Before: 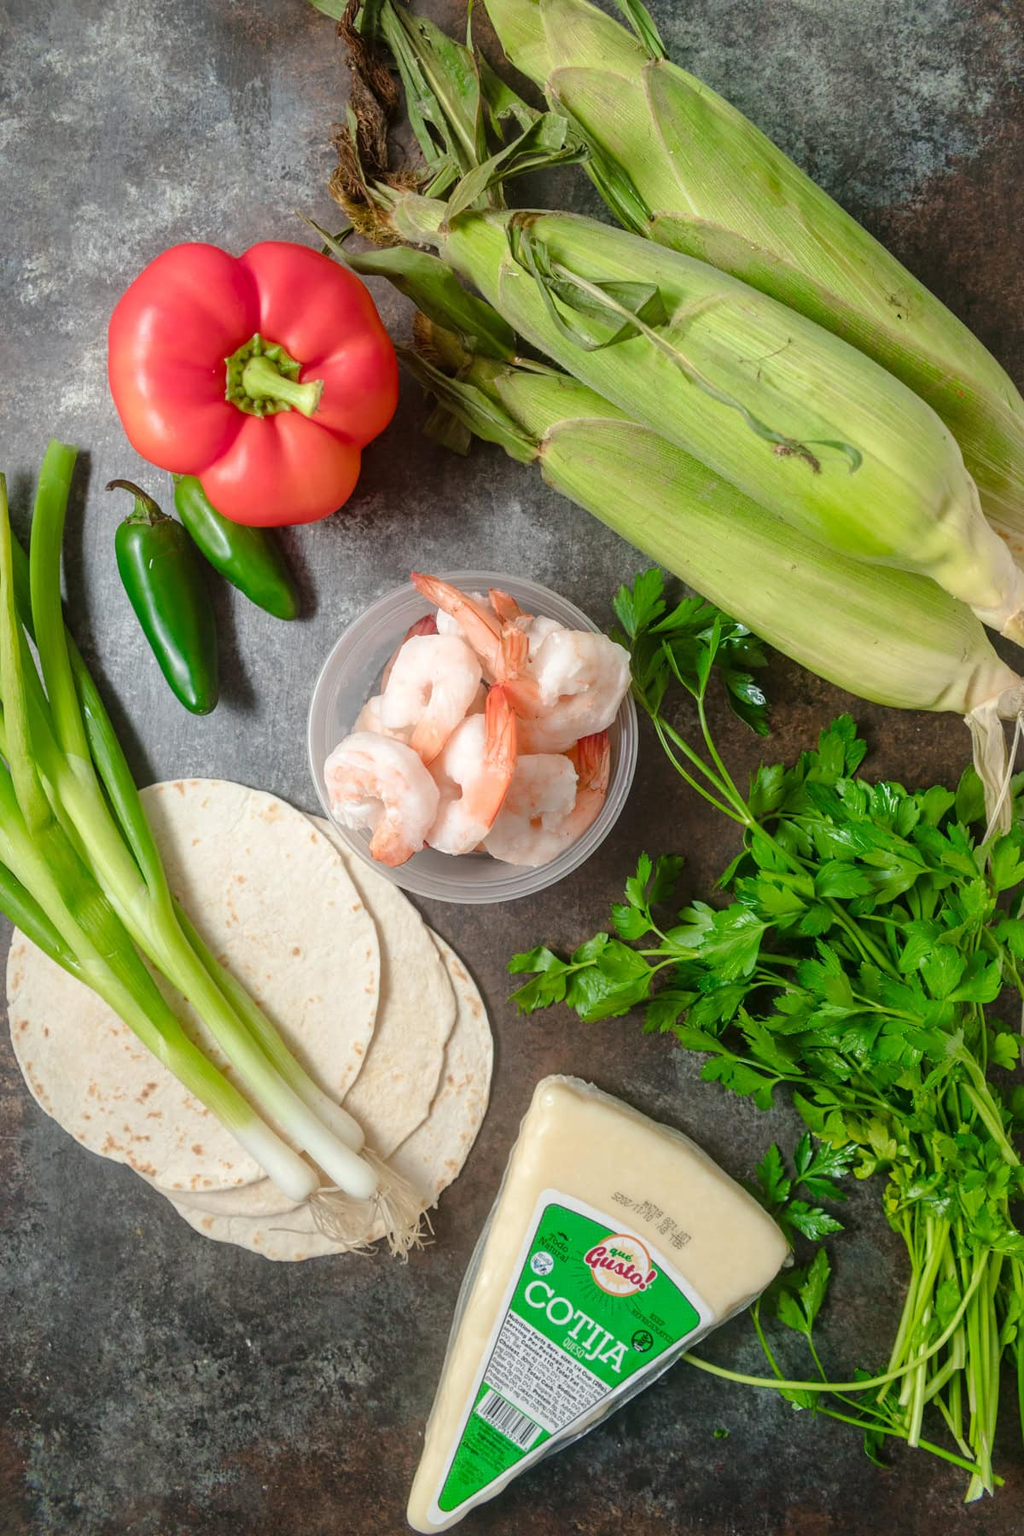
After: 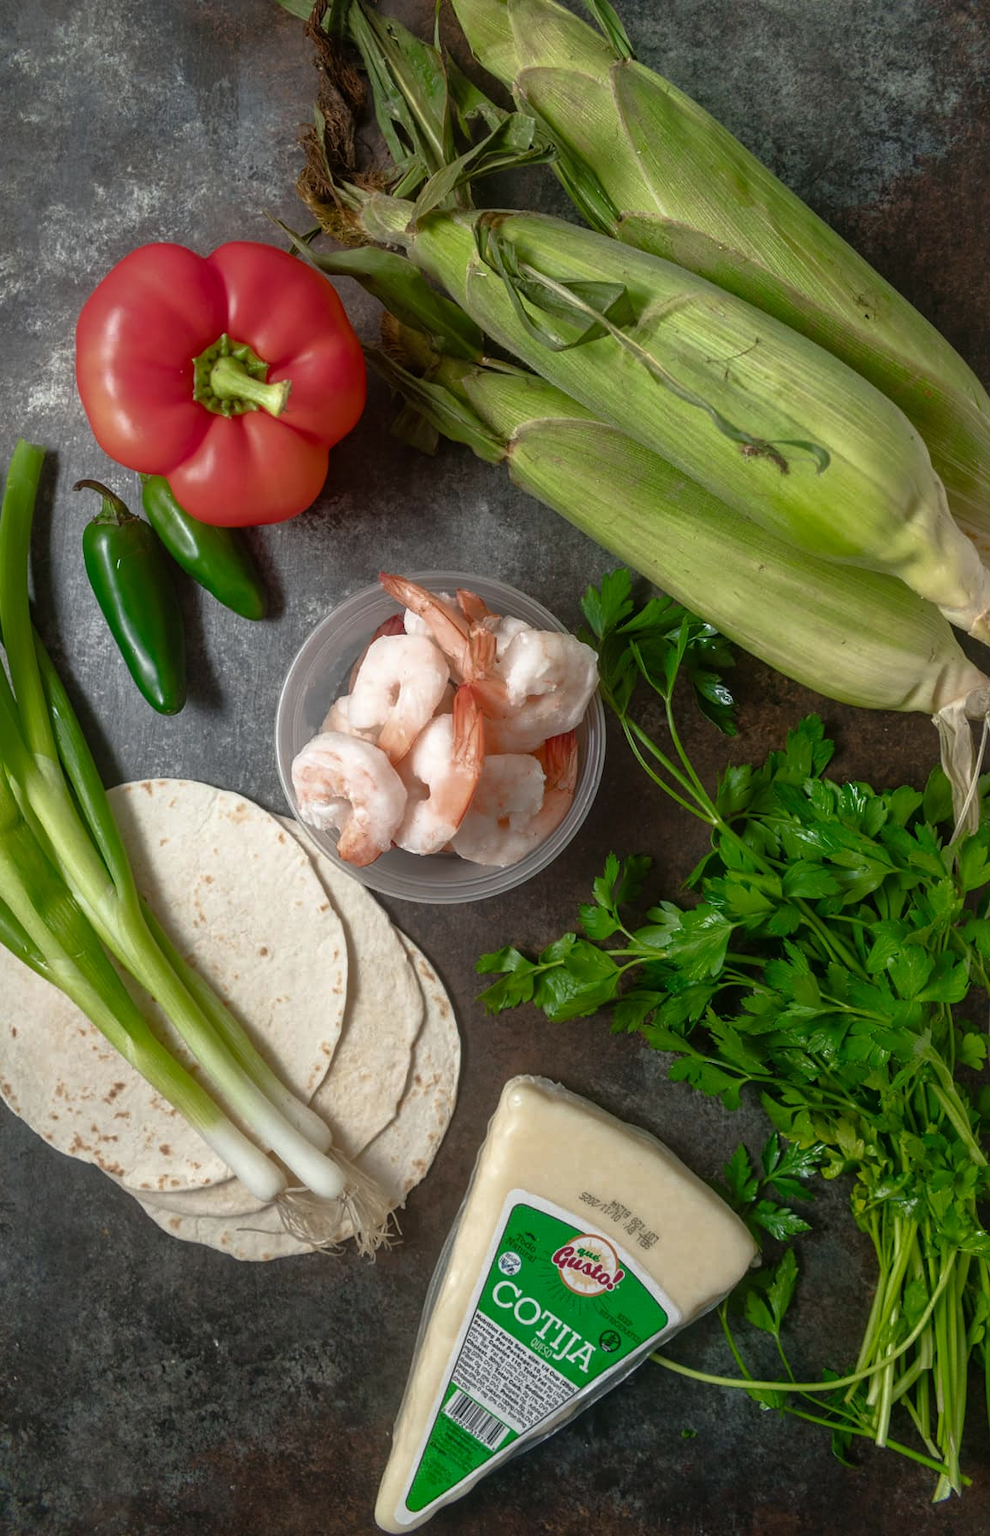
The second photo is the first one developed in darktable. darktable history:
crop and rotate: left 3.238%
rgb curve: curves: ch0 [(0, 0) (0.415, 0.237) (1, 1)]
